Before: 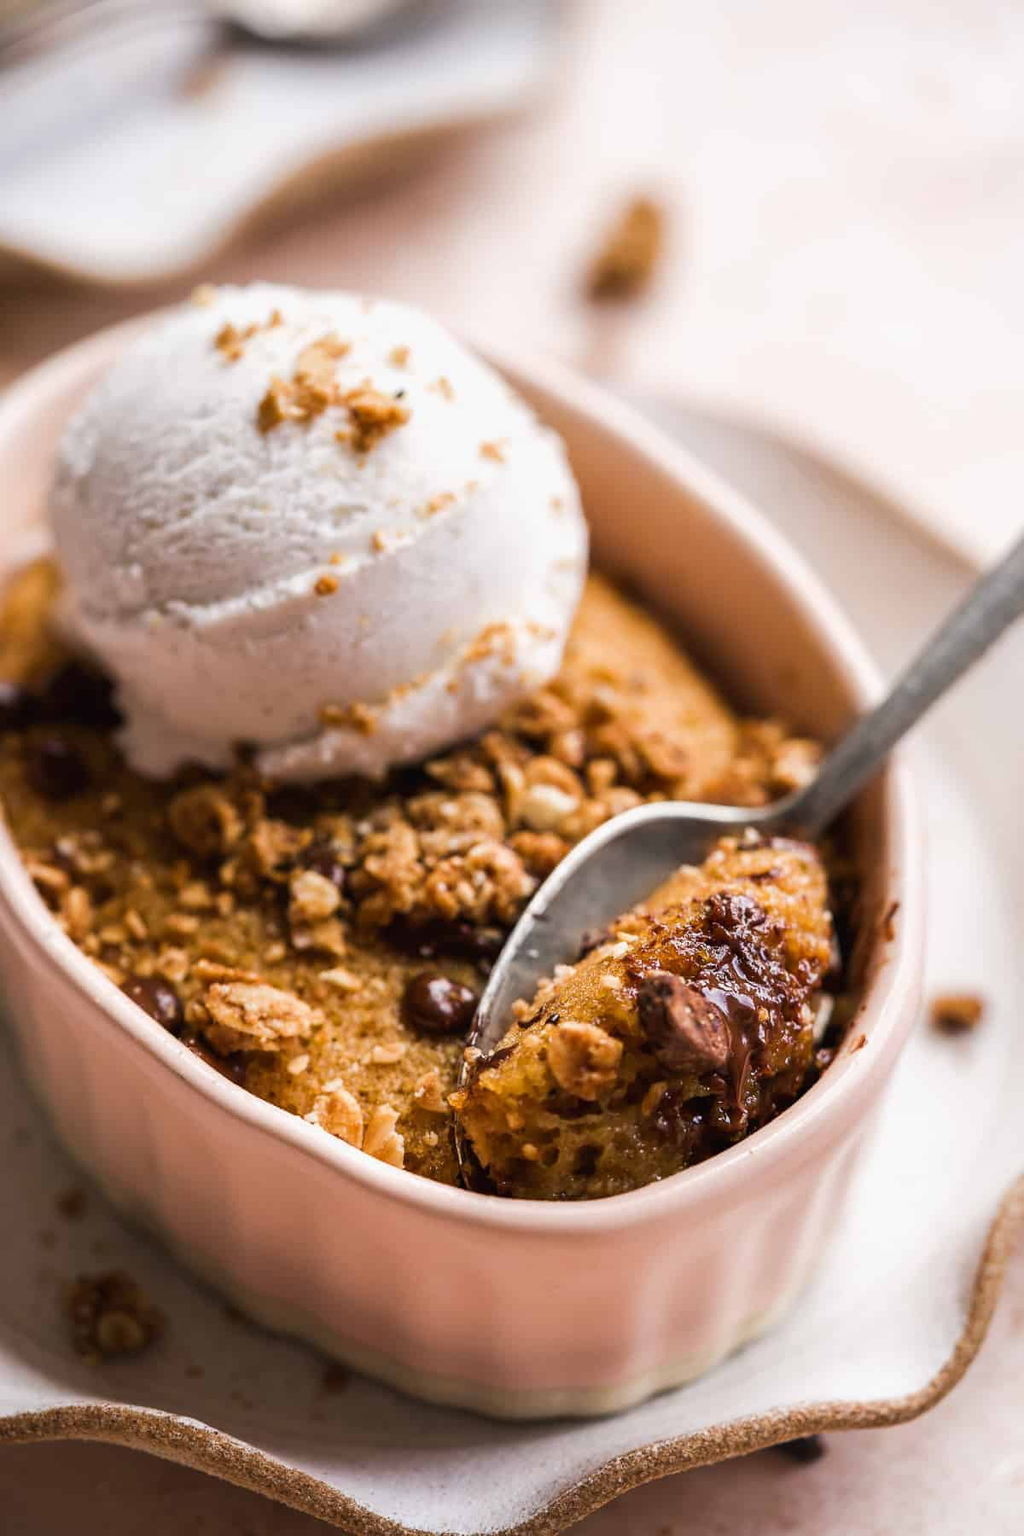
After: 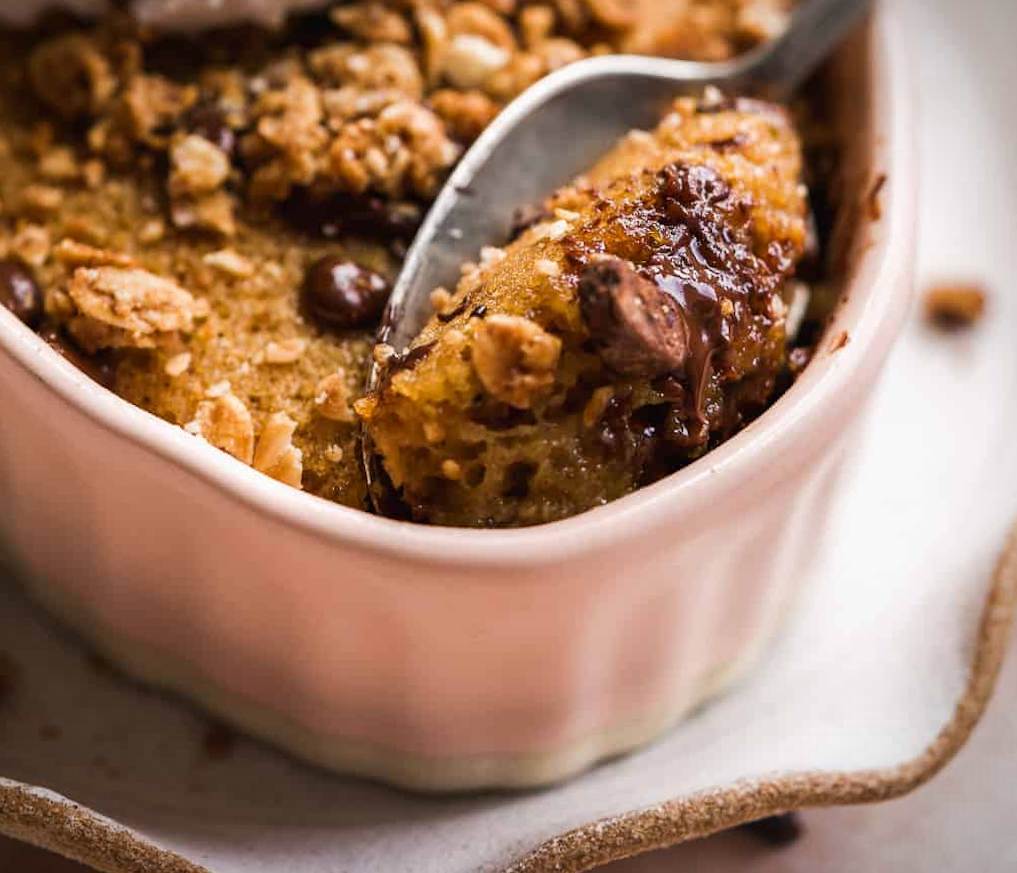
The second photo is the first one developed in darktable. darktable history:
tone equalizer: on, module defaults
vignetting: fall-off start 97.23%, saturation -0.024, center (-0.033, -0.042), width/height ratio 1.179, unbound false
rotate and perspective: rotation 0.226°, lens shift (vertical) -0.042, crop left 0.023, crop right 0.982, crop top 0.006, crop bottom 0.994
crop and rotate: left 13.306%, top 48.129%, bottom 2.928%
